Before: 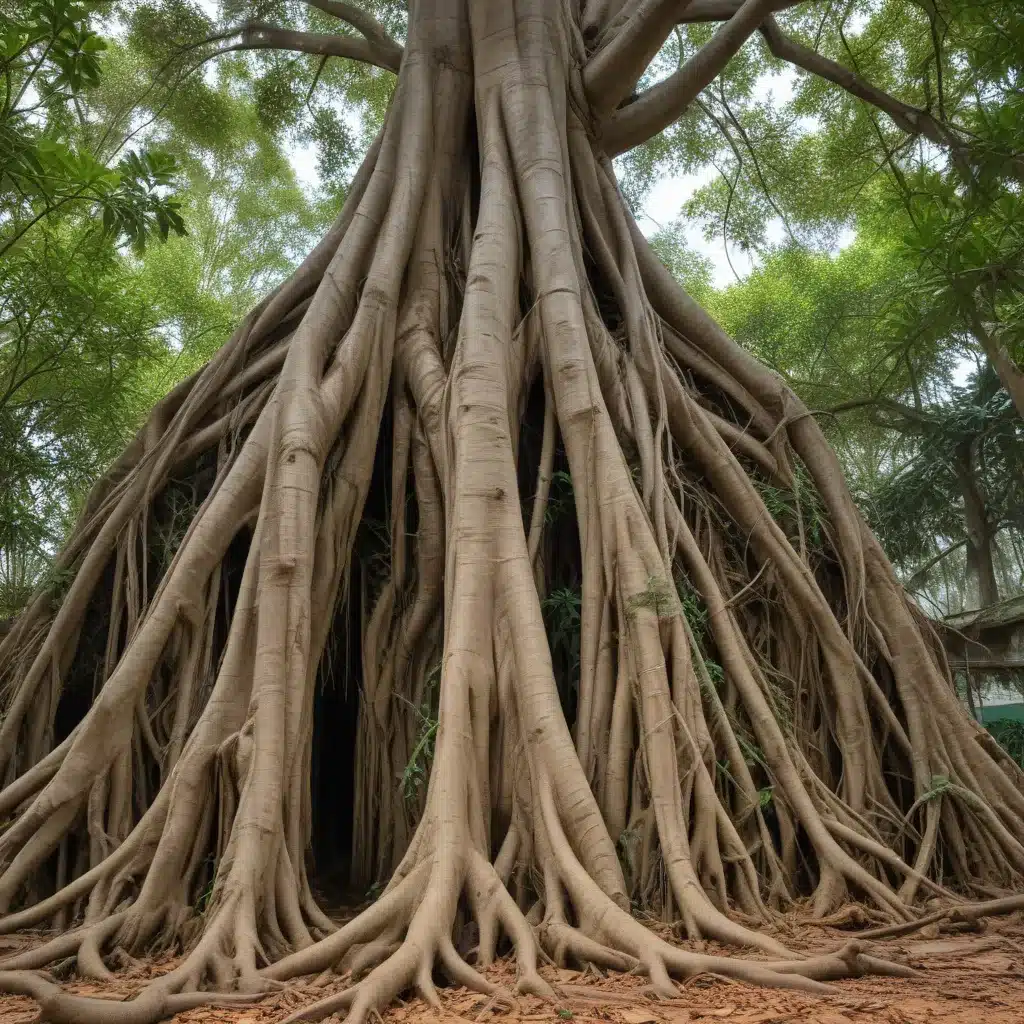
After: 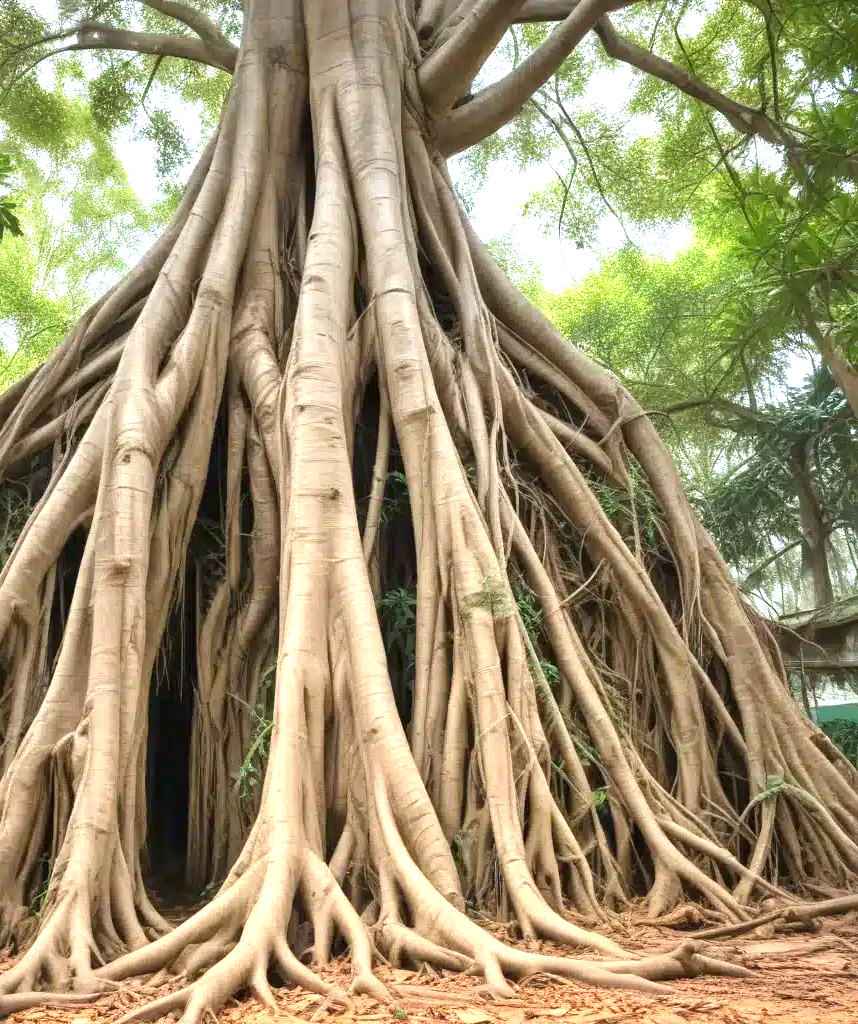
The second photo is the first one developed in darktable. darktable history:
crop: left 16.145%
exposure: black level correction 0, exposure 1.45 EV, compensate exposure bias true, compensate highlight preservation false
